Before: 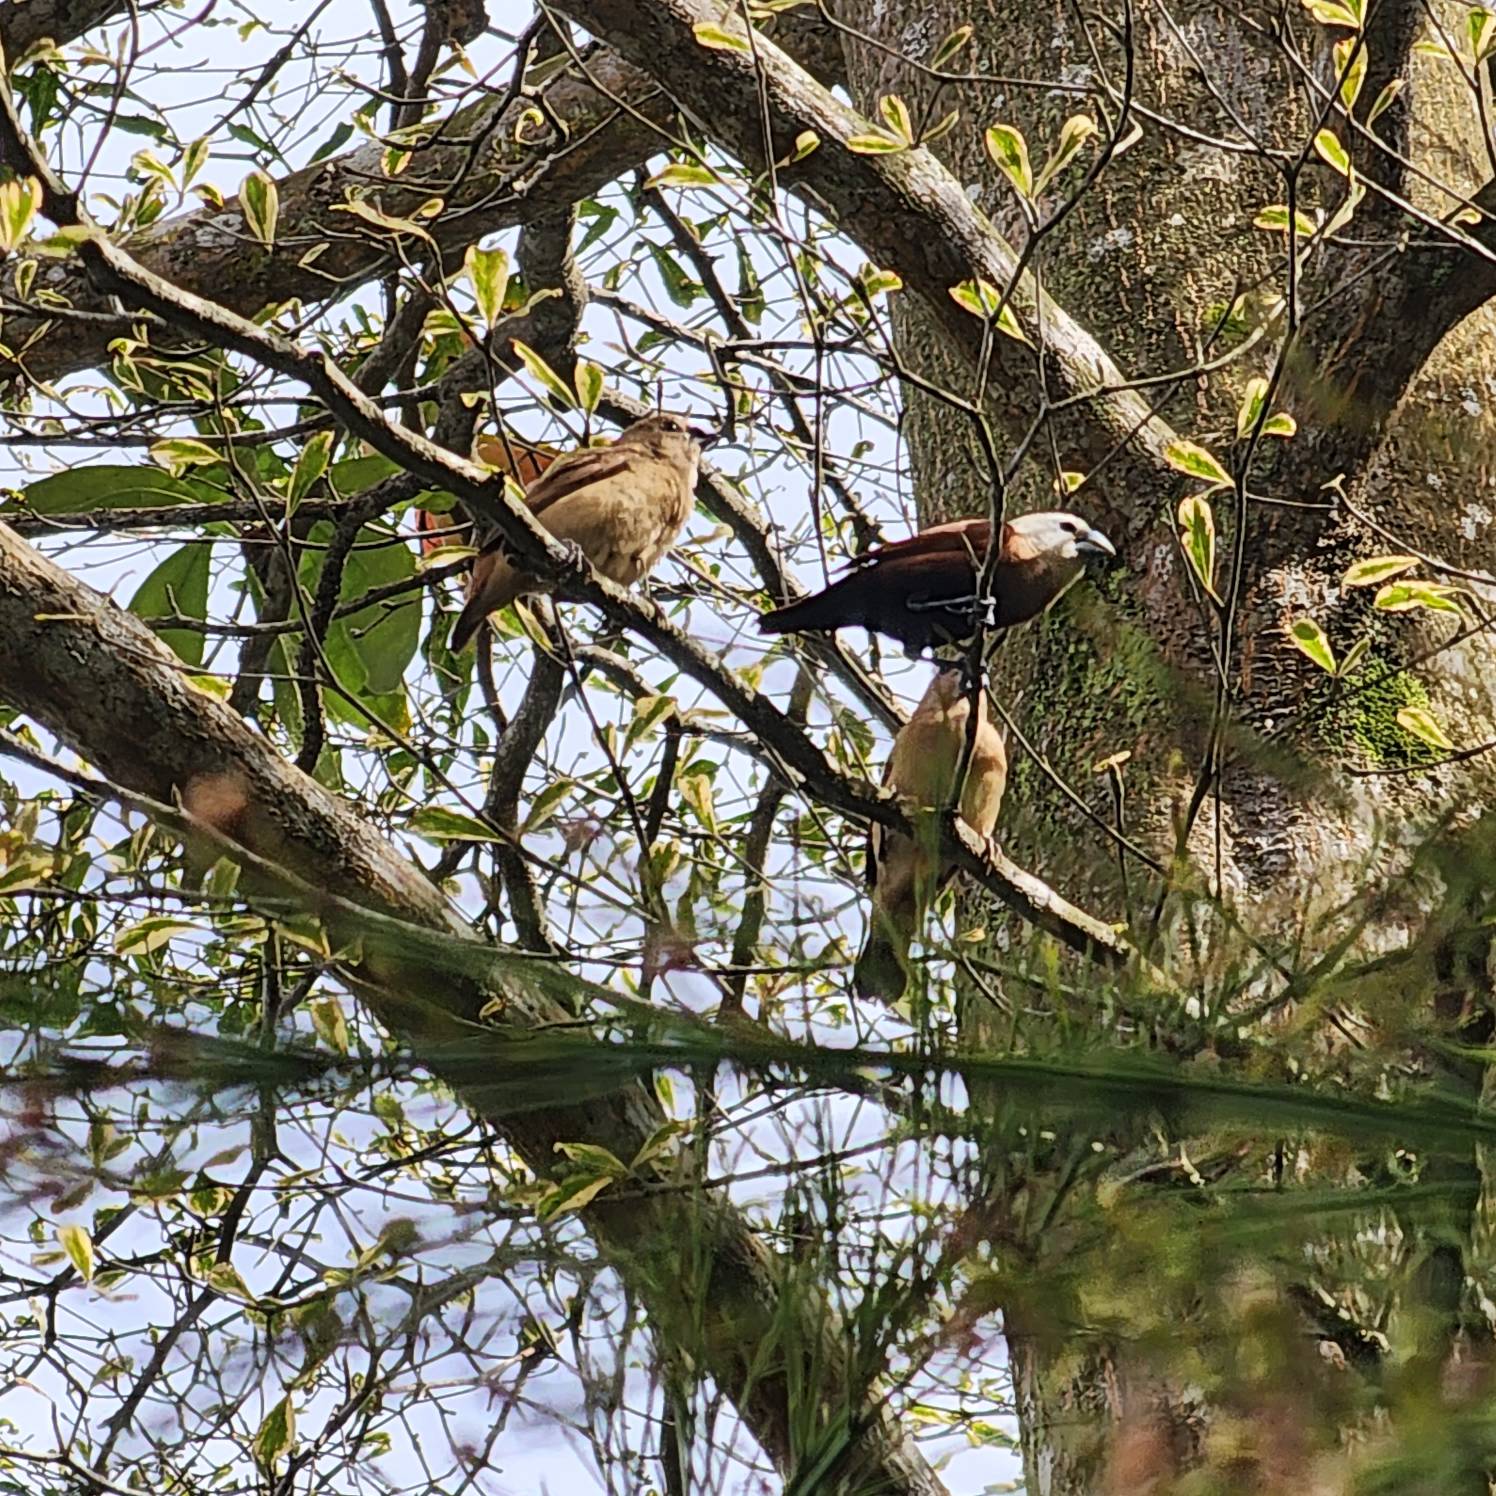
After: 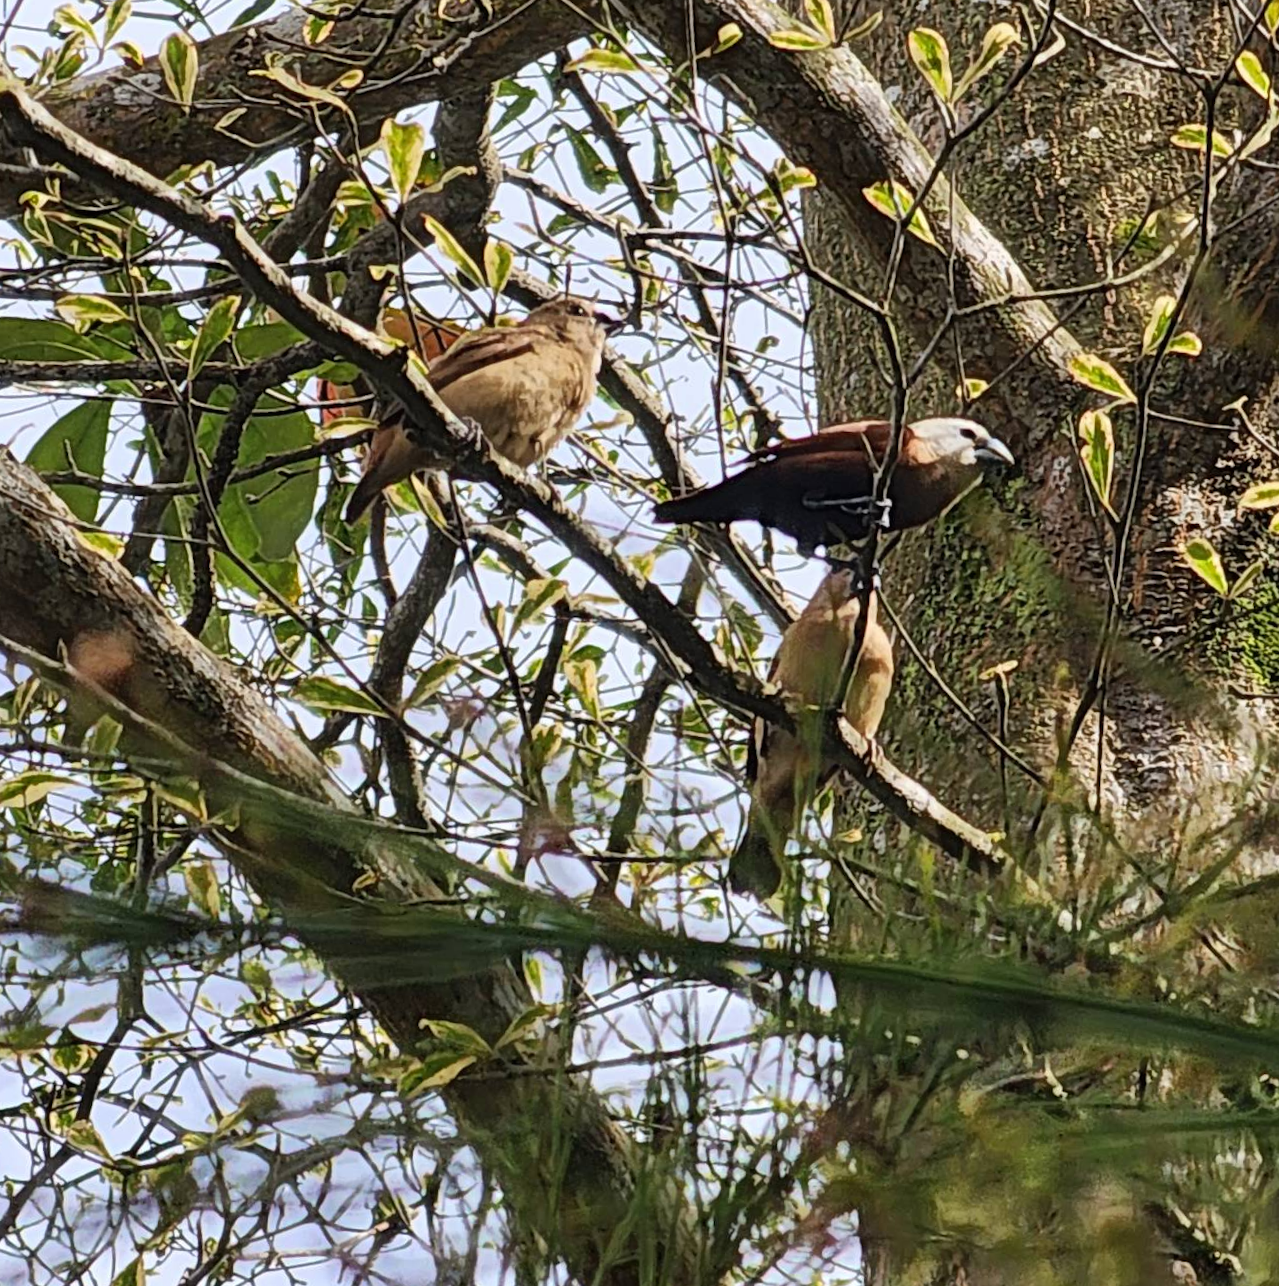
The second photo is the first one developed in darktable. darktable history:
crop and rotate: angle -3.26°, left 5.166%, top 5.168%, right 4.607%, bottom 4.113%
local contrast: mode bilateral grid, contrast 100, coarseness 99, detail 96%, midtone range 0.2
